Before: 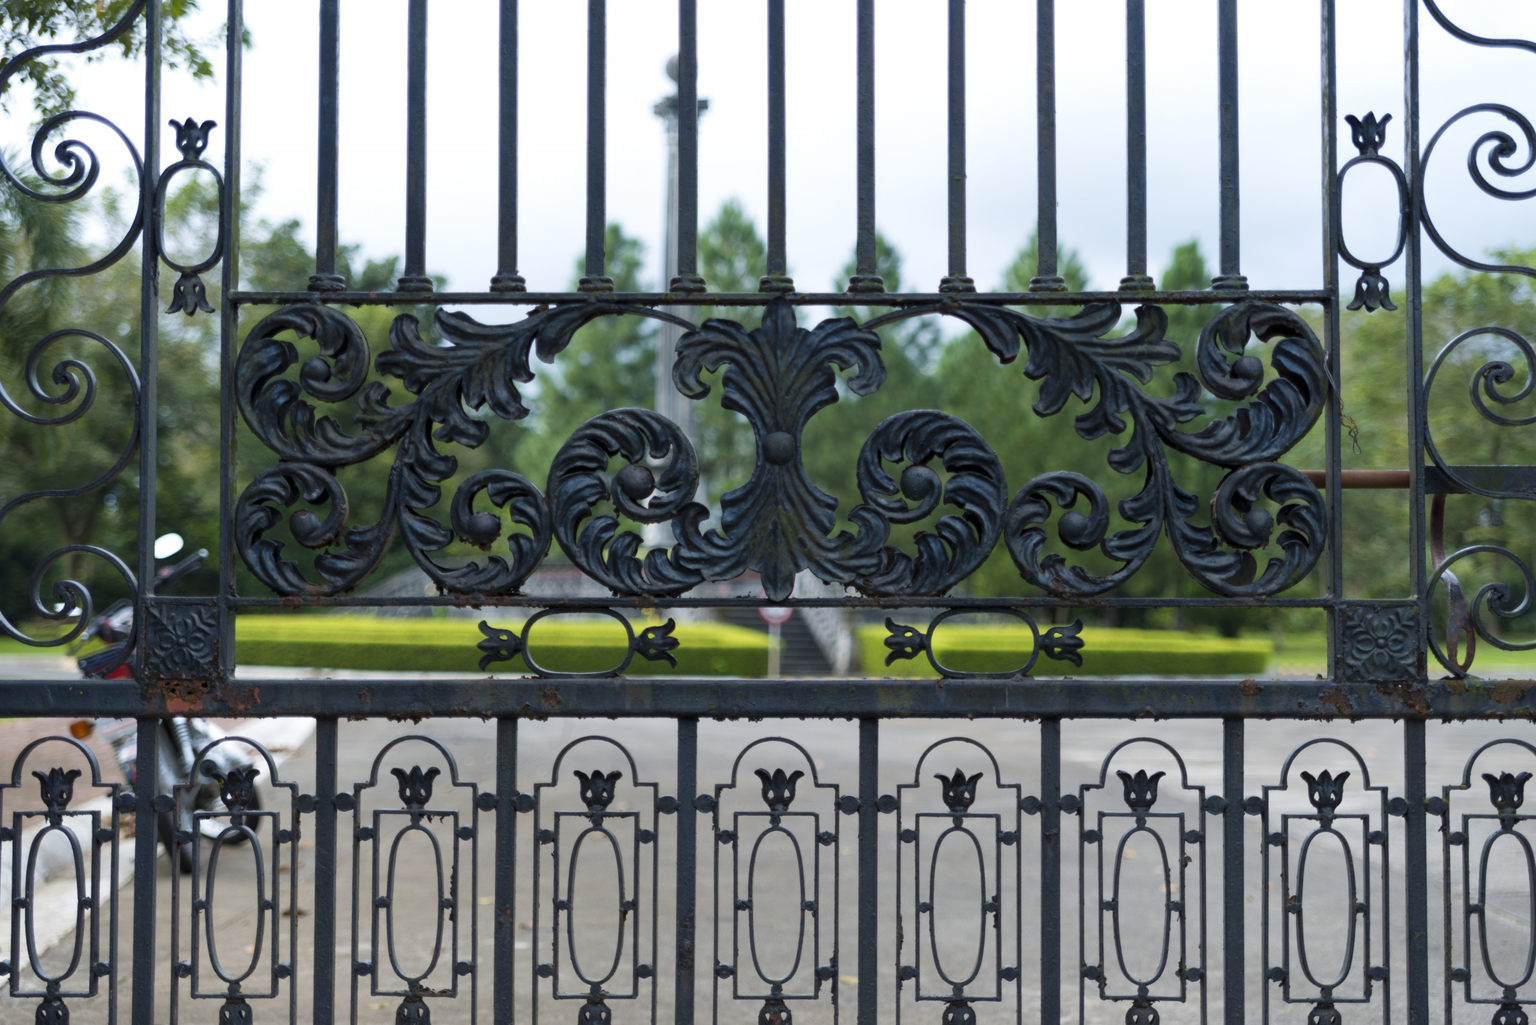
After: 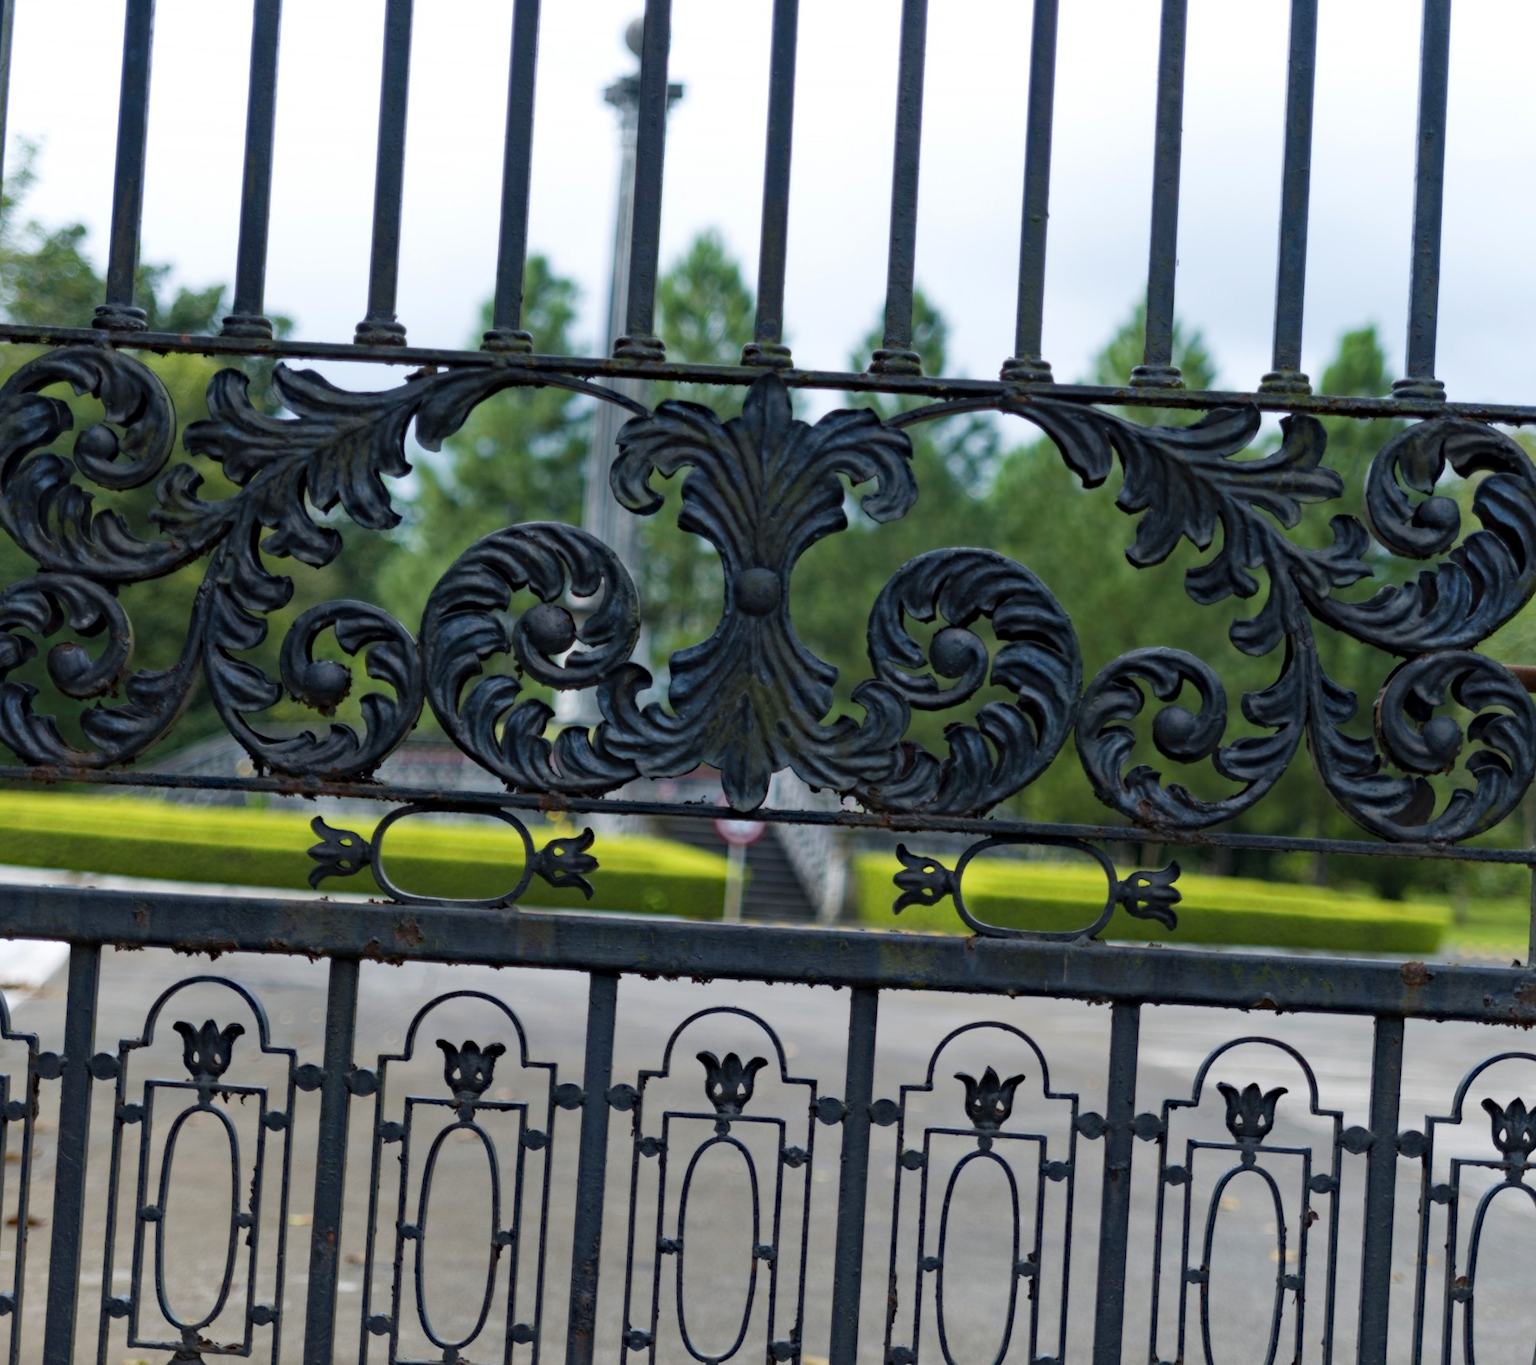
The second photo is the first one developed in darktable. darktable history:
crop and rotate: angle -3.16°, left 14.046%, top 0.023%, right 10.88%, bottom 0.024%
haze removal: strength 0.296, distance 0.253, compatibility mode true, adaptive false
